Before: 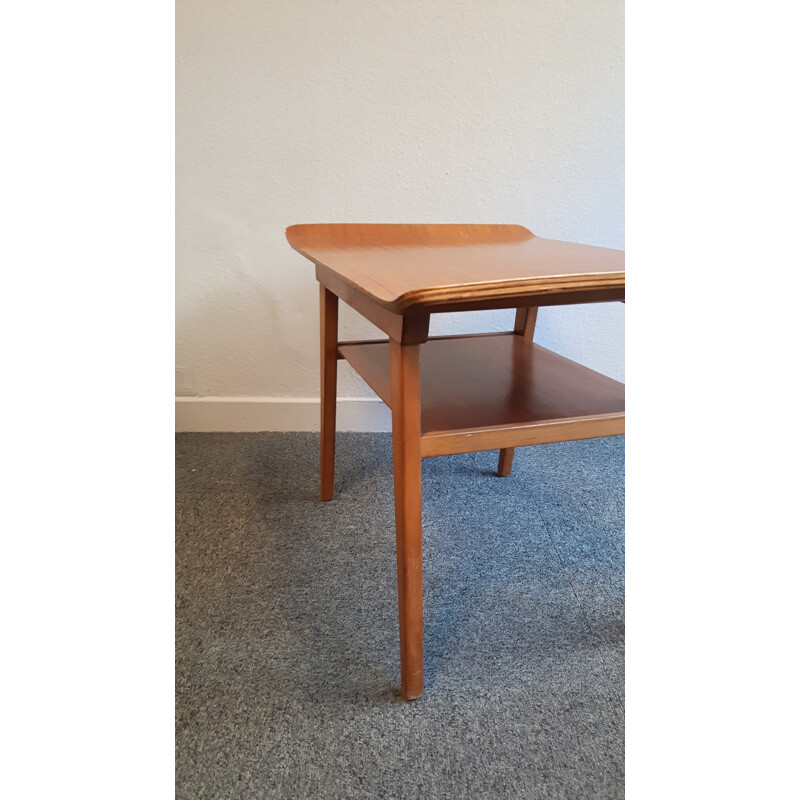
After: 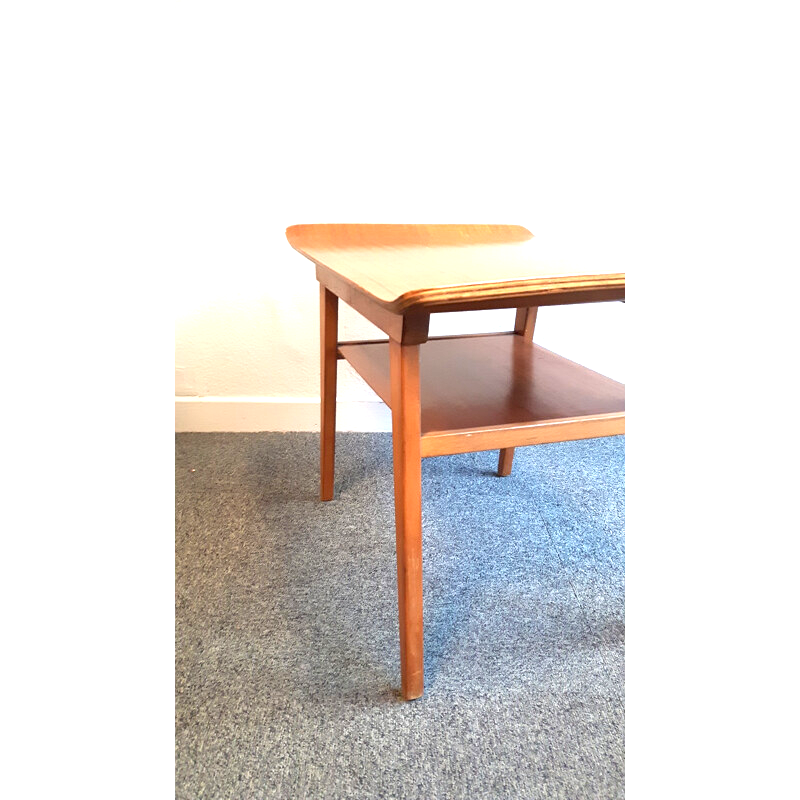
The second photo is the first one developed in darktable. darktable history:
exposure: black level correction 0.001, exposure 1.319 EV, compensate highlight preservation false
